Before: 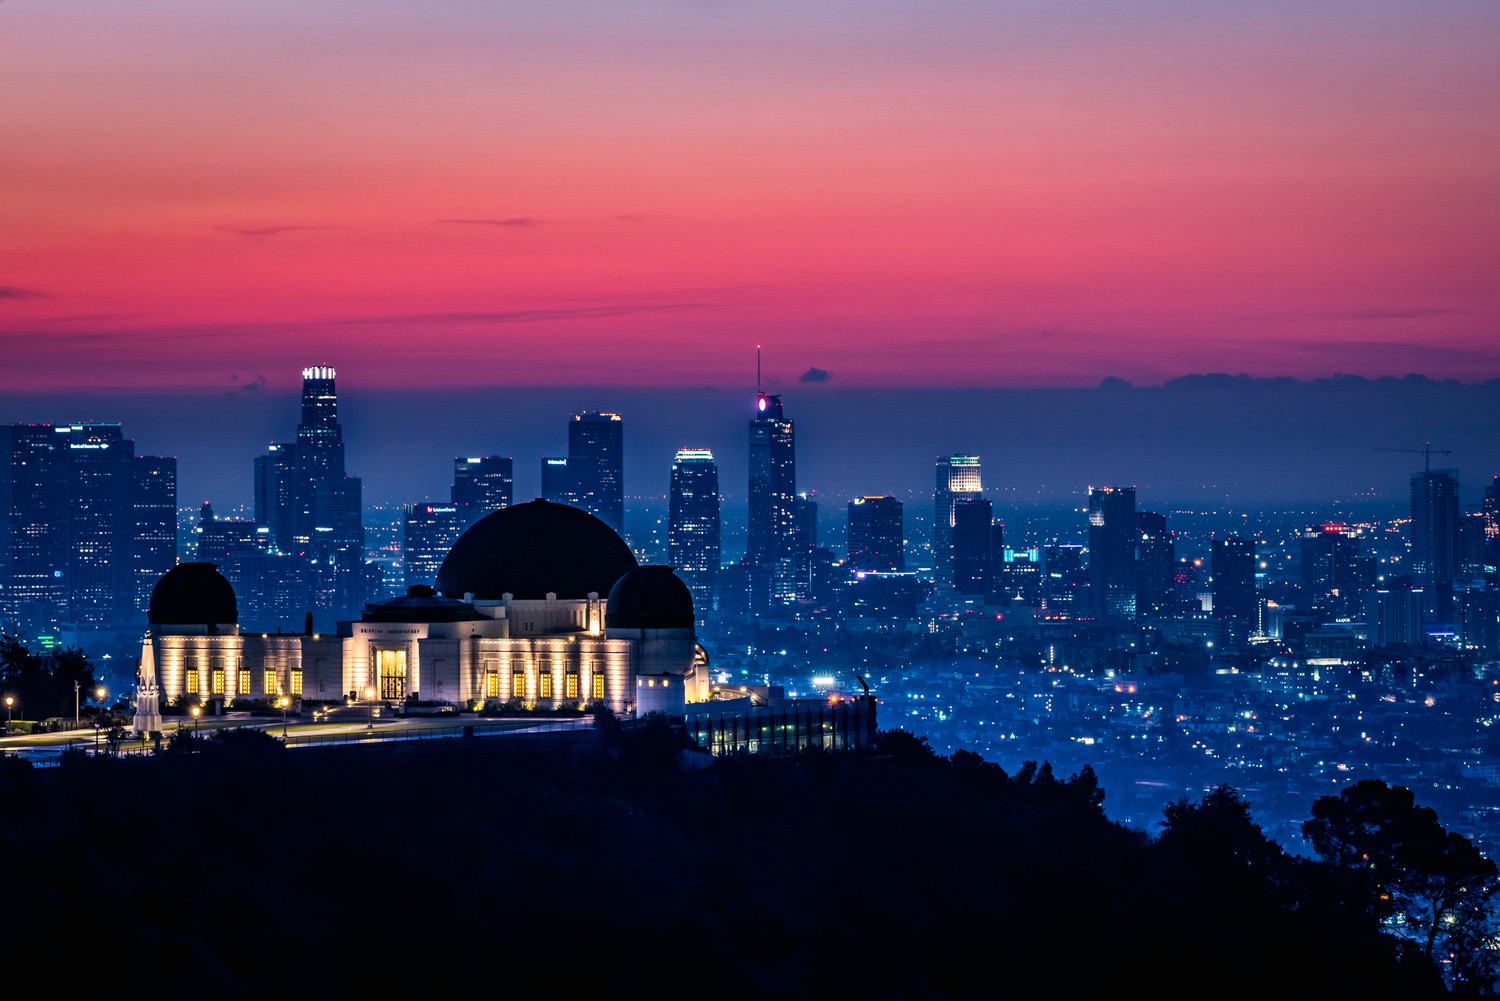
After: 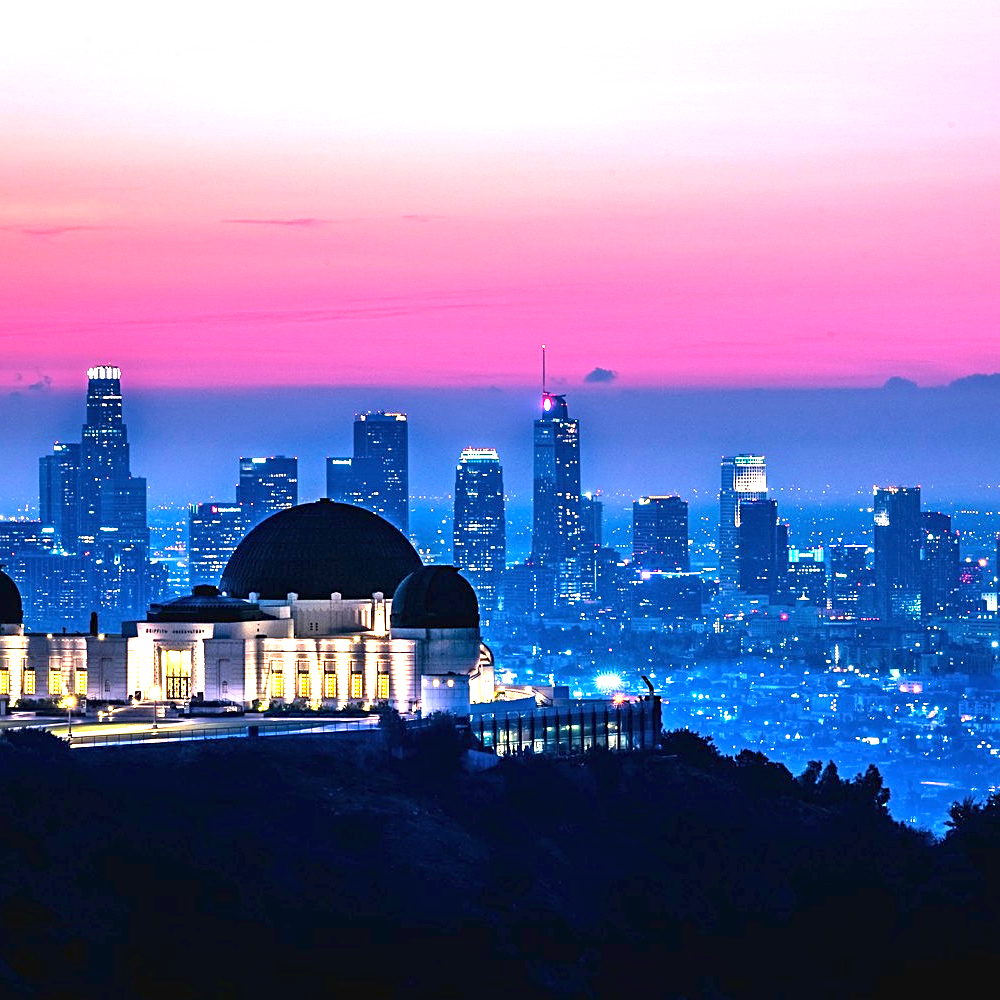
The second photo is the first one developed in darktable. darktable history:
sharpen: on, module defaults
exposure: black level correction 0, exposure 1.9 EV, compensate exposure bias true, compensate highlight preservation false
tone equalizer: -7 EV 0.125 EV, smoothing diameter 24.78%, edges refinement/feathering 11.37, preserve details guided filter
crop and rotate: left 14.427%, right 18.905%
